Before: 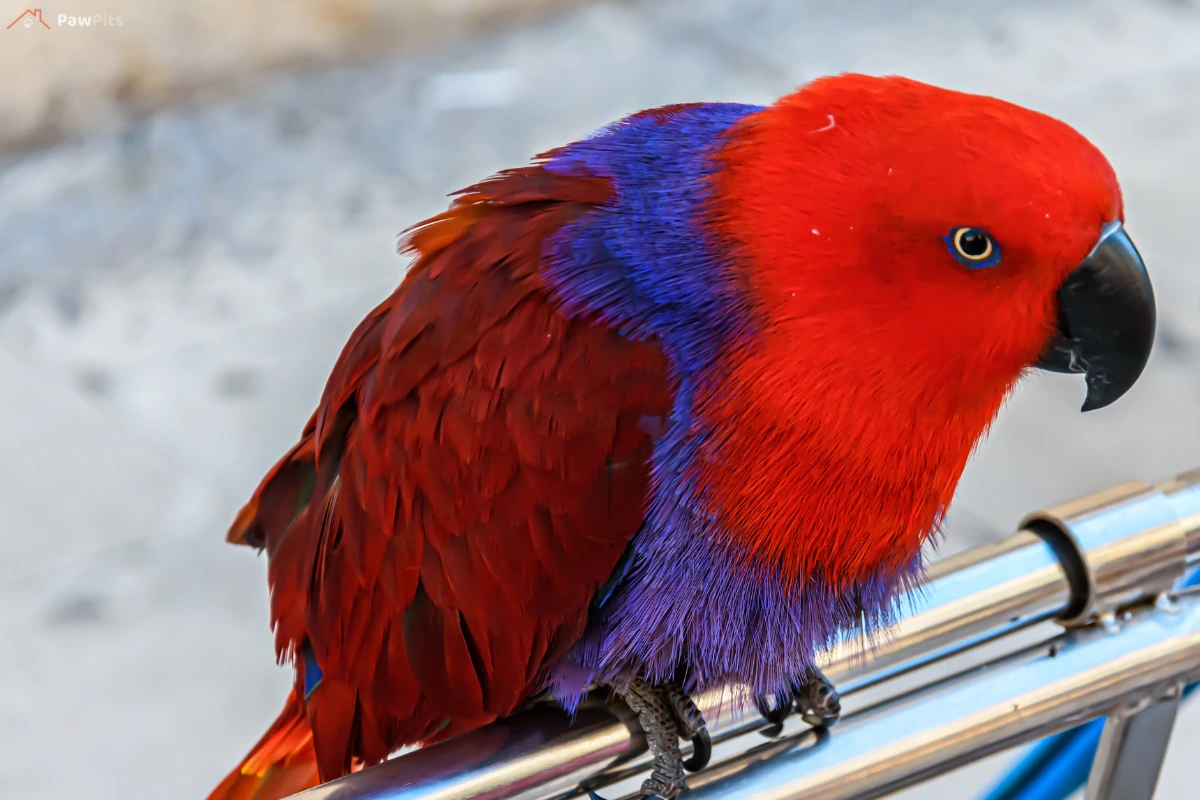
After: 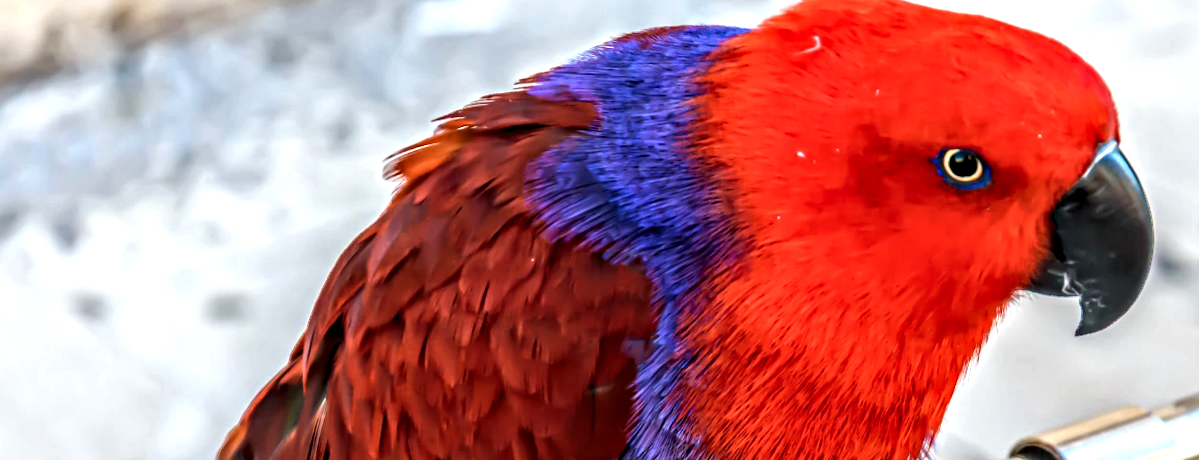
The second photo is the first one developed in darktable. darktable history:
exposure: exposure 0.6 EV, compensate highlight preservation false
local contrast: on, module defaults
crop and rotate: top 10.605%, bottom 33.274%
rotate and perspective: lens shift (horizontal) -0.055, automatic cropping off
contrast equalizer: y [[0.511, 0.558, 0.631, 0.632, 0.559, 0.512], [0.5 ×6], [0.507, 0.559, 0.627, 0.644, 0.647, 0.647], [0 ×6], [0 ×6]]
